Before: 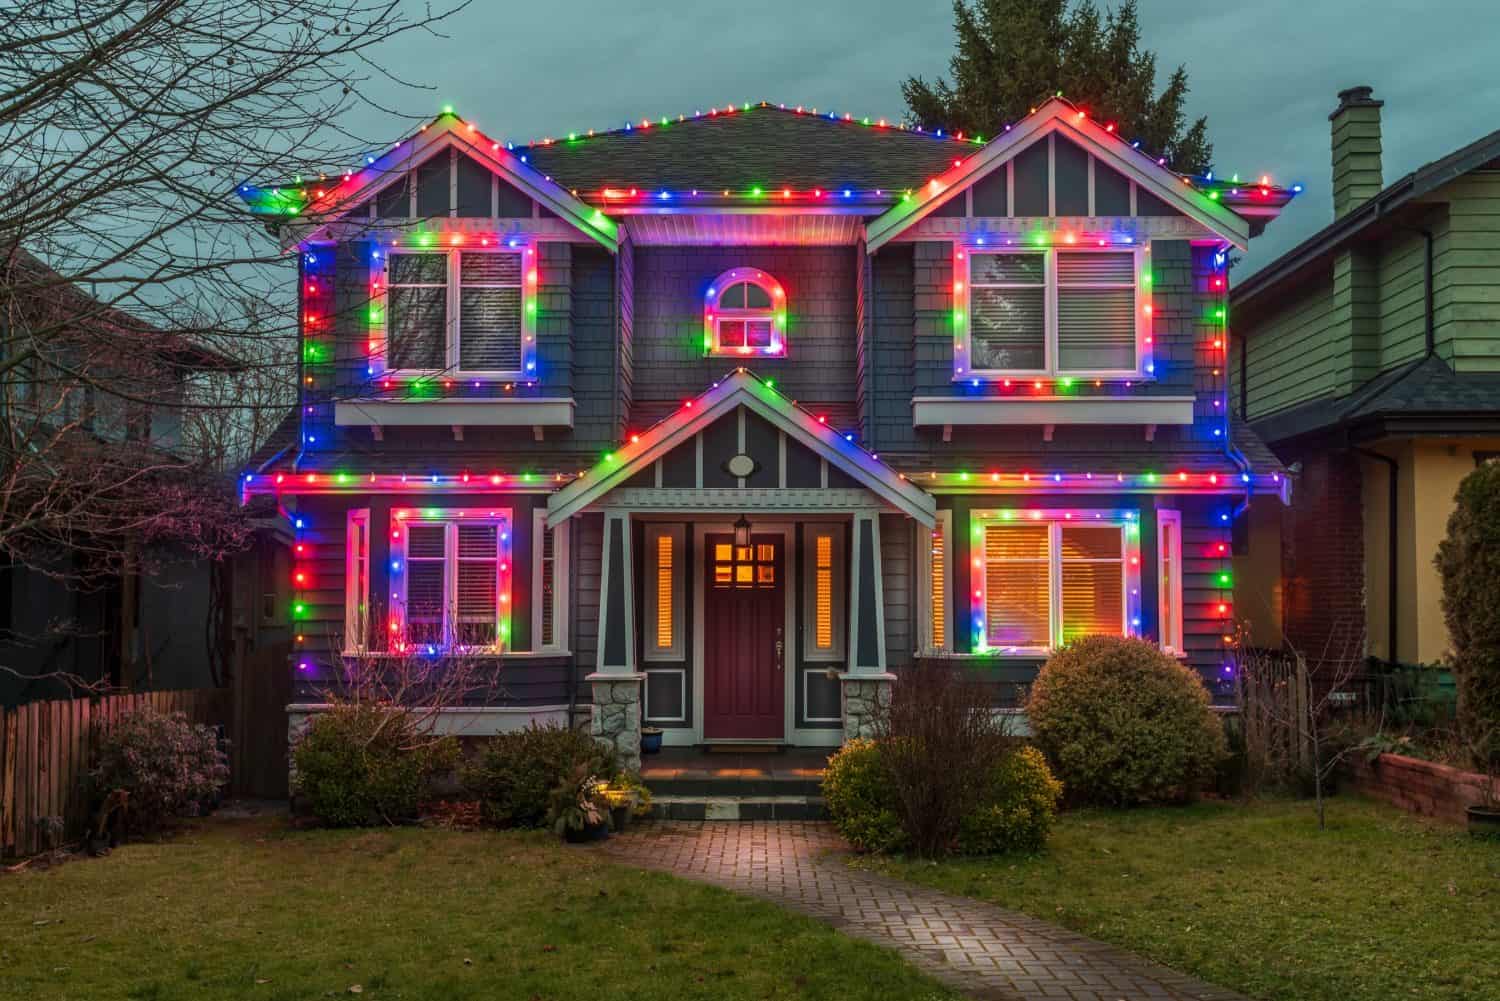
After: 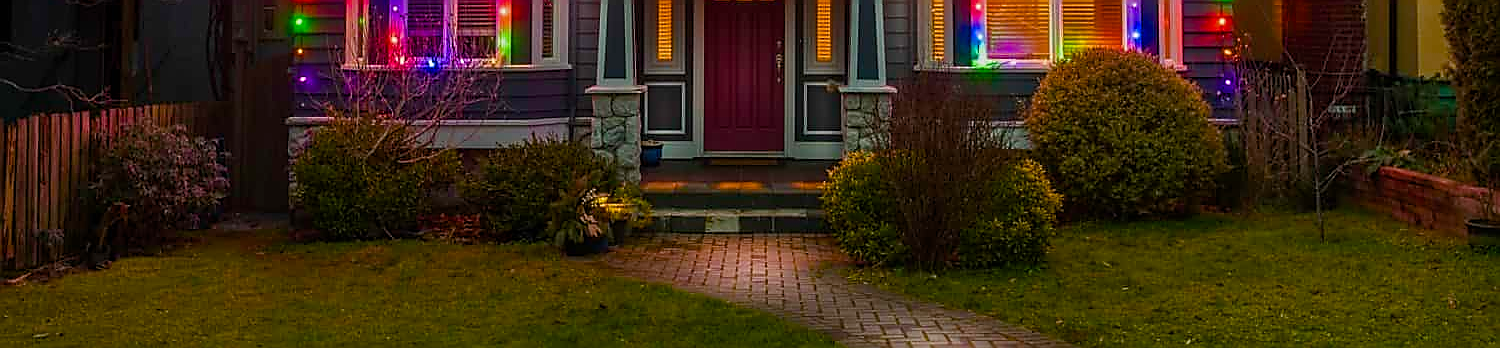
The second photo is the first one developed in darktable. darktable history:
crop and rotate: top 58.649%, bottom 6.575%
color balance rgb: linear chroma grading › global chroma 15.028%, perceptual saturation grading › global saturation 20%, perceptual saturation grading › highlights -25.467%, perceptual saturation grading › shadows 24.188%, global vibrance 20%
exposure: exposure -0.416 EV, compensate highlight preservation false
sharpen: radius 1.368, amount 1.263, threshold 0.701
